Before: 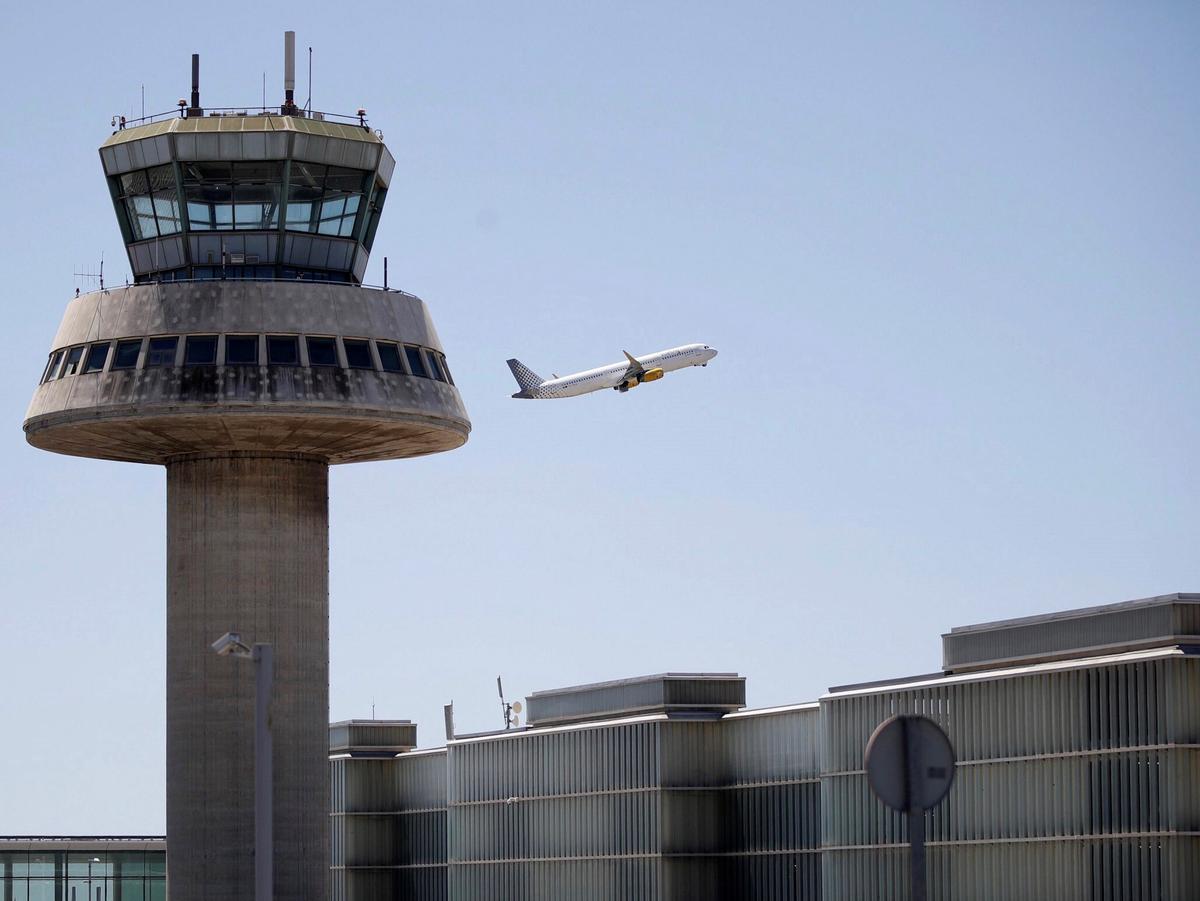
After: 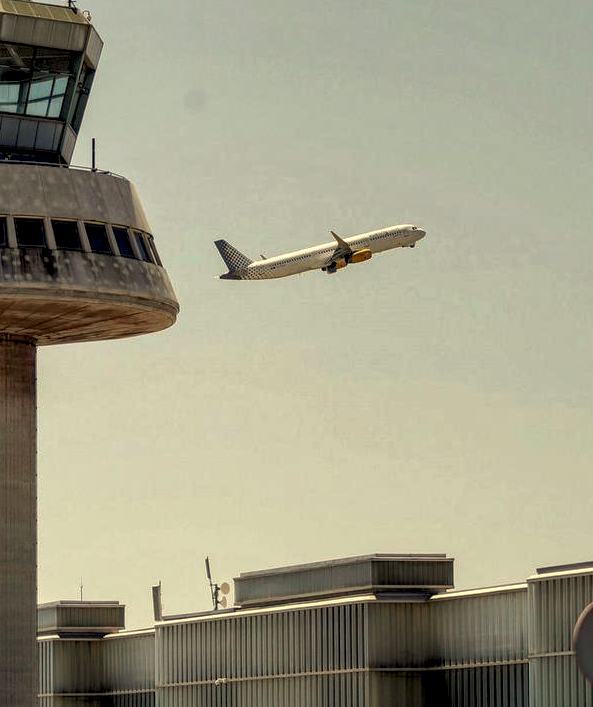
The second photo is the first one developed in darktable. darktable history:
local contrast: highlights 60%, shadows 60%, detail 160%
shadows and highlights: on, module defaults
crop and rotate: angle 0.02°, left 24.353%, top 13.219%, right 26.156%, bottom 8.224%
white balance: red 1.08, blue 0.791
